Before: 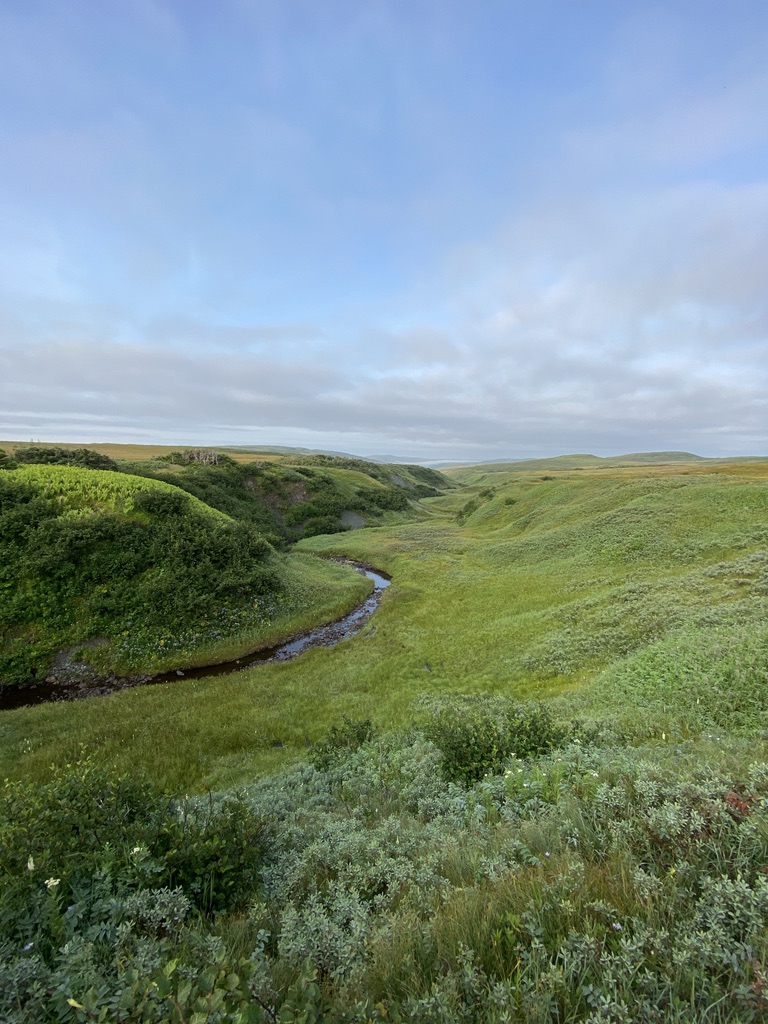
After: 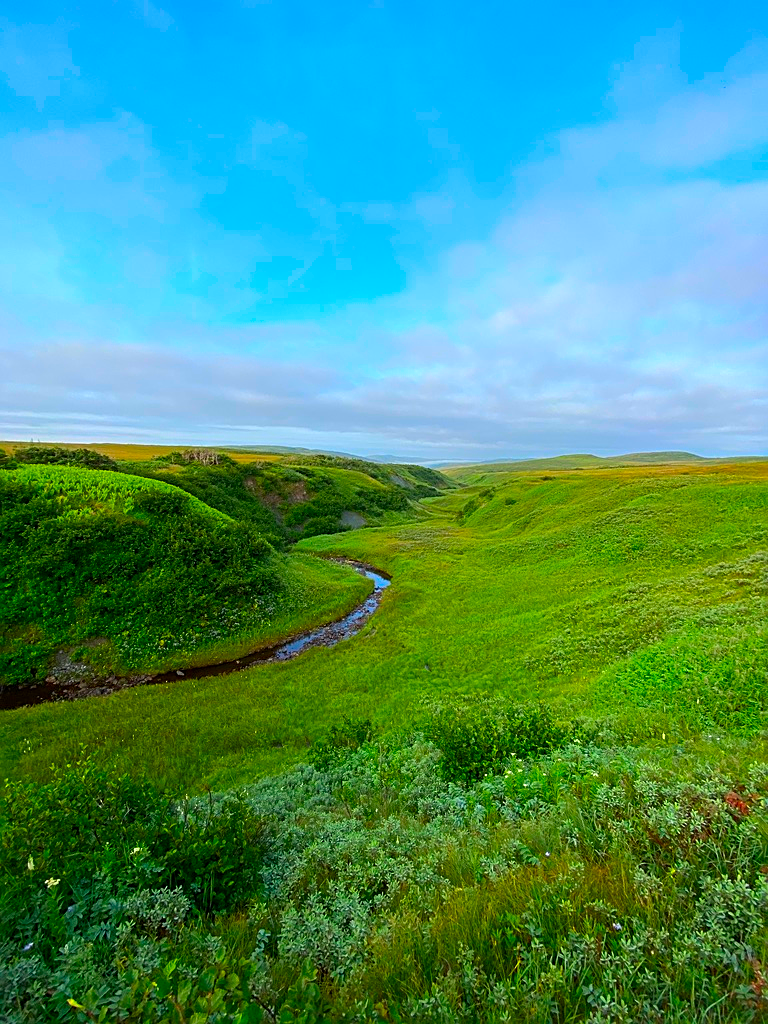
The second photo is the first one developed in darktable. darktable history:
color correction: saturation 2.15
sharpen: on, module defaults
